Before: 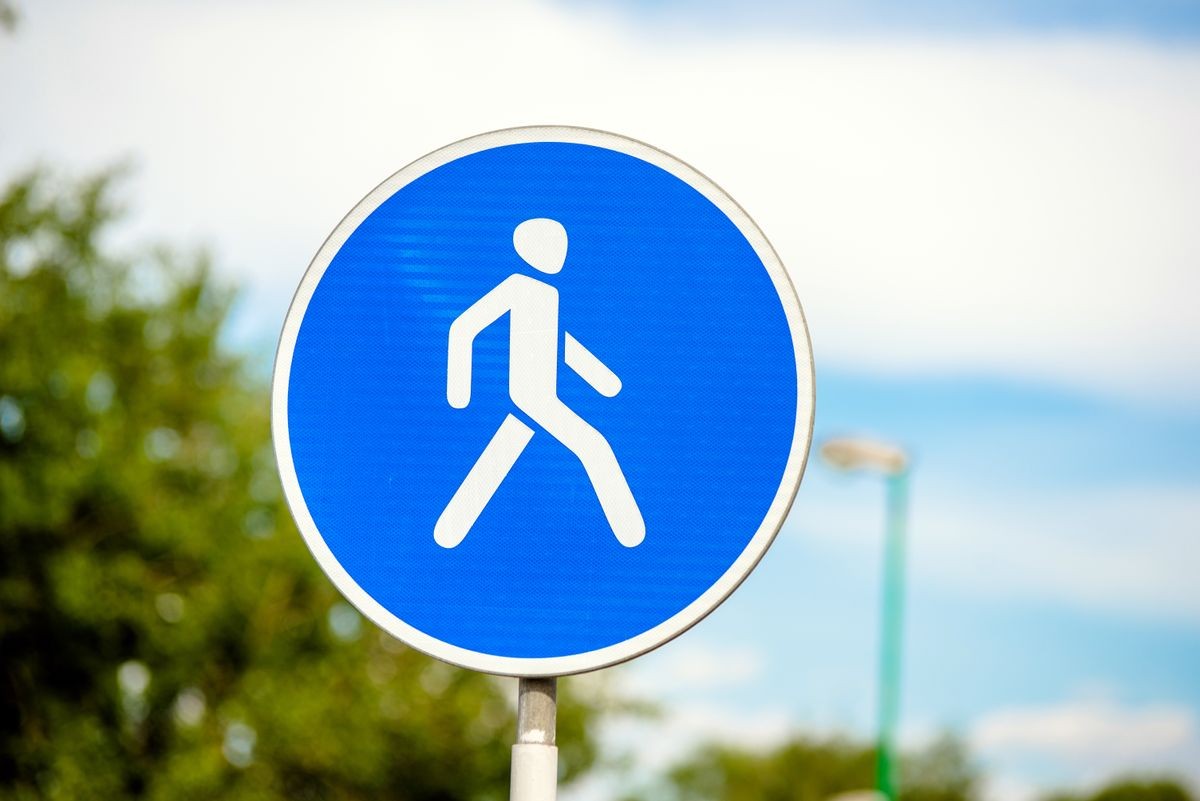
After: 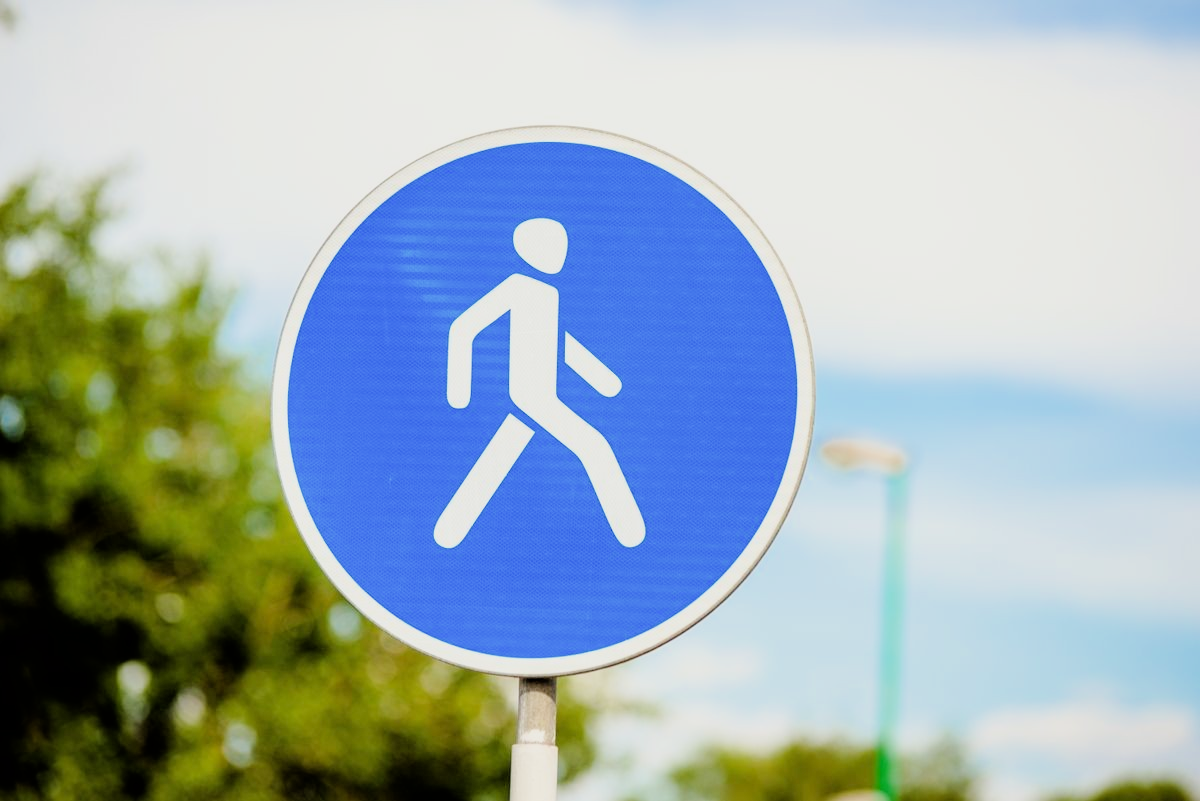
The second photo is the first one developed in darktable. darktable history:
filmic rgb: black relative exposure -7.65 EV, white relative exposure 4.56 EV, hardness 3.61
tone equalizer: -8 EV -0.768 EV, -7 EV -0.674 EV, -6 EV -0.564 EV, -5 EV -0.38 EV, -3 EV 0.395 EV, -2 EV 0.6 EV, -1 EV 0.685 EV, +0 EV 0.741 EV
